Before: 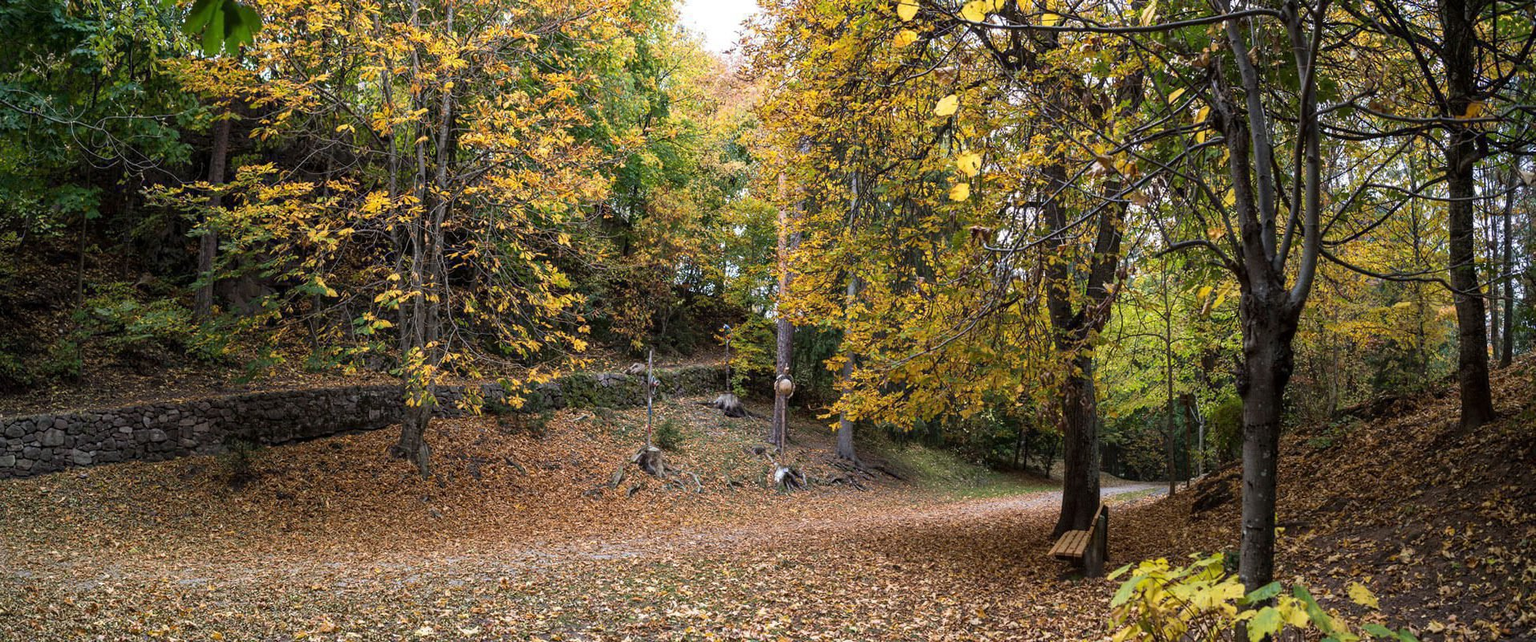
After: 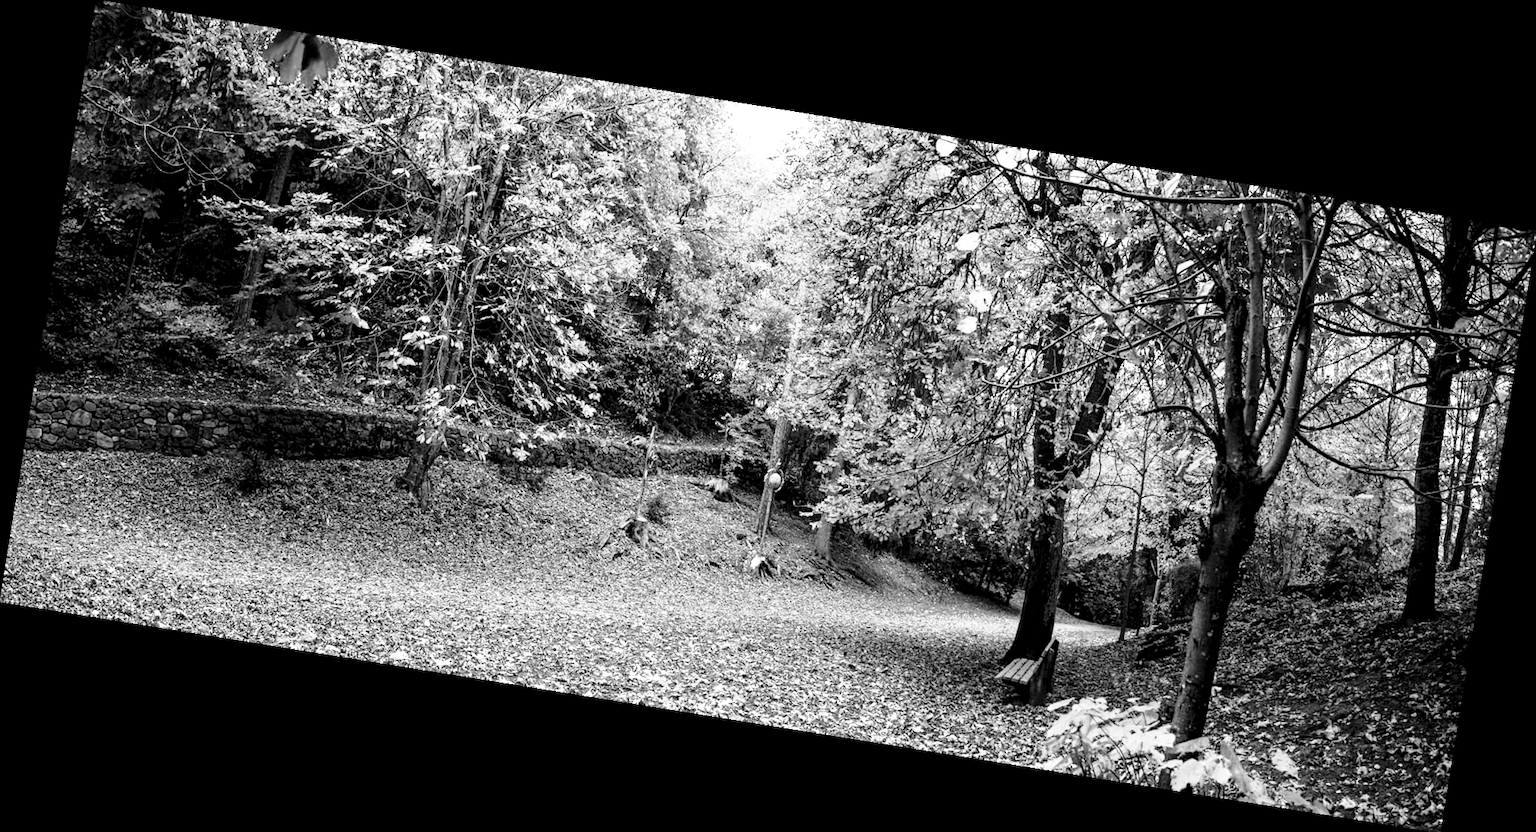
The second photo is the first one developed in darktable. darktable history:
rotate and perspective: rotation 9.12°, automatic cropping off
monochrome: on, module defaults
levels: levels [0.073, 0.497, 0.972]
color balance: lift [1, 1.001, 0.999, 1.001], gamma [1, 1.004, 1.007, 0.993], gain [1, 0.991, 0.987, 1.013], contrast 7.5%, contrast fulcrum 10%, output saturation 115%
base curve: curves: ch0 [(0, 0) (0.028, 0.03) (0.121, 0.232) (0.46, 0.748) (0.859, 0.968) (1, 1)]
